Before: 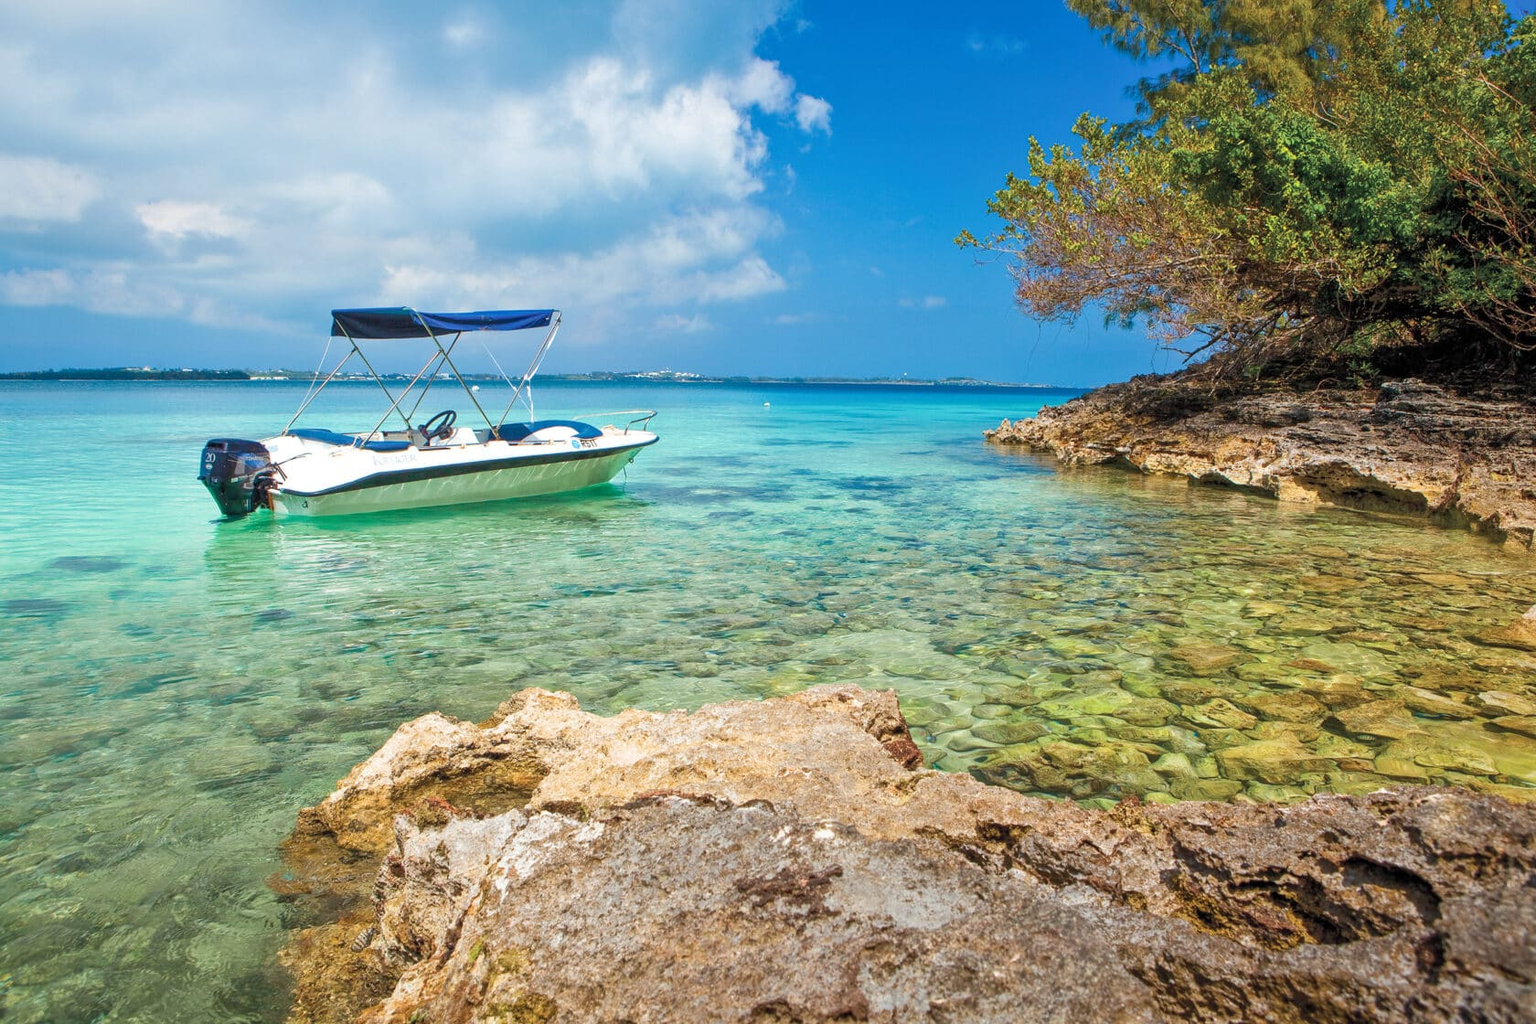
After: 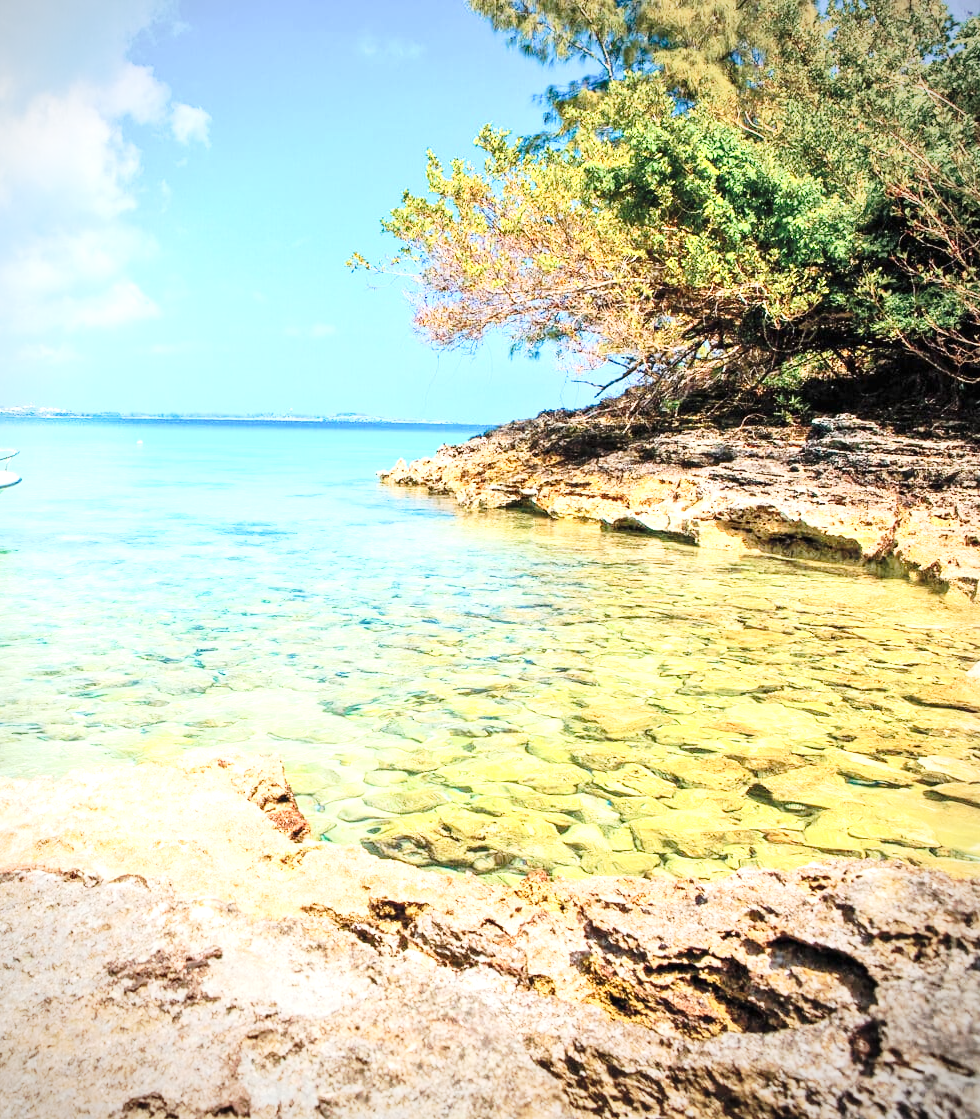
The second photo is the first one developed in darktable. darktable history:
tone curve: curves: ch0 [(0, 0) (0.234, 0.191) (0.48, 0.534) (0.608, 0.667) (0.725, 0.809) (0.864, 0.922) (1, 1)]; ch1 [(0, 0) (0.453, 0.43) (0.5, 0.5) (0.615, 0.649) (1, 1)]; ch2 [(0, 0) (0.5, 0.5) (0.586, 0.617) (1, 1)], preserve colors none
exposure: black level correction 0, exposure 1.289 EV, compensate highlight preservation false
crop: left 41.636%
vignetting: fall-off radius 60.92%
contrast brightness saturation: contrast 0.242, brightness 0.088
